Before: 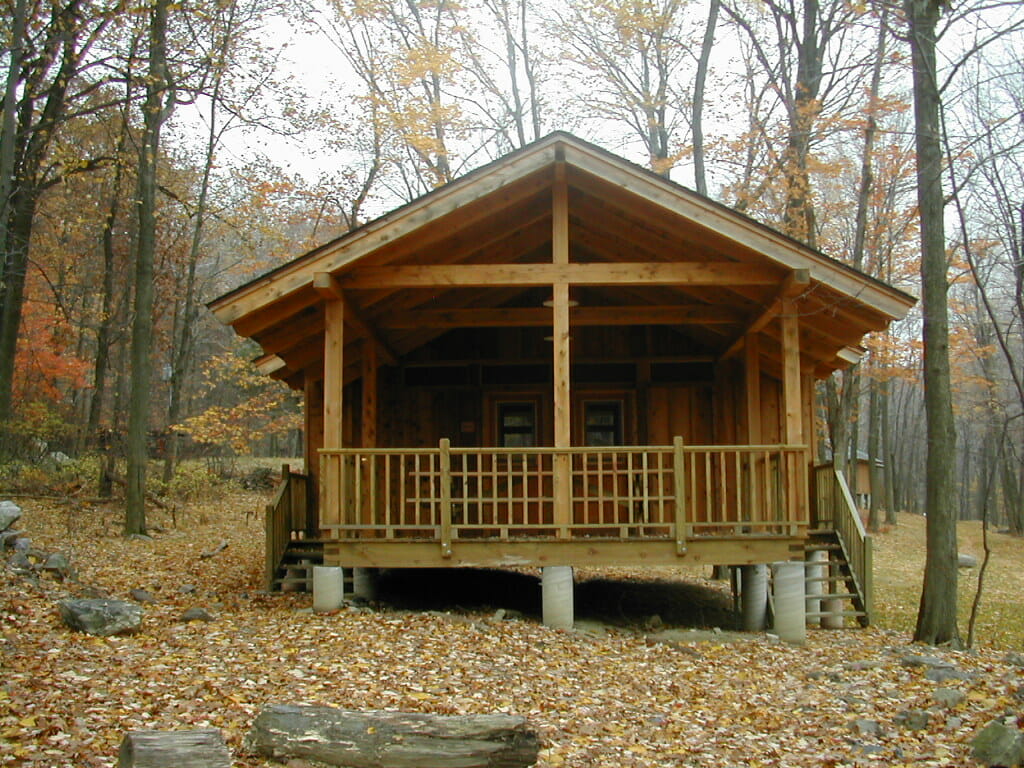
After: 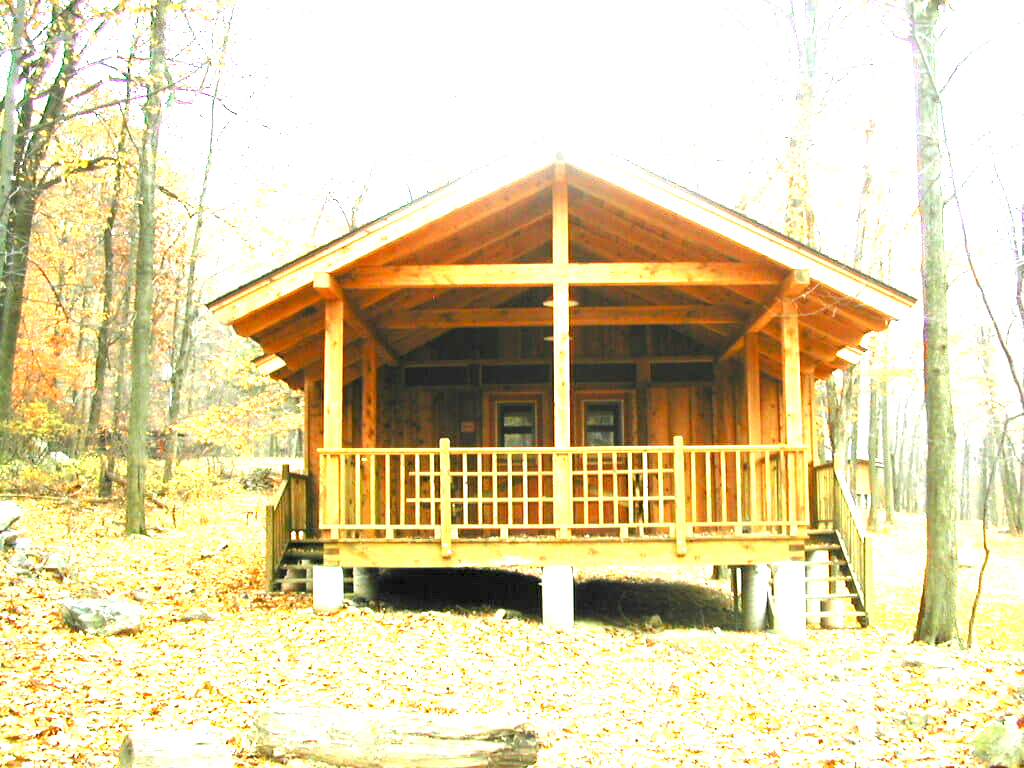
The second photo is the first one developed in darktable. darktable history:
exposure: exposure 2.927 EV, compensate highlight preservation false
